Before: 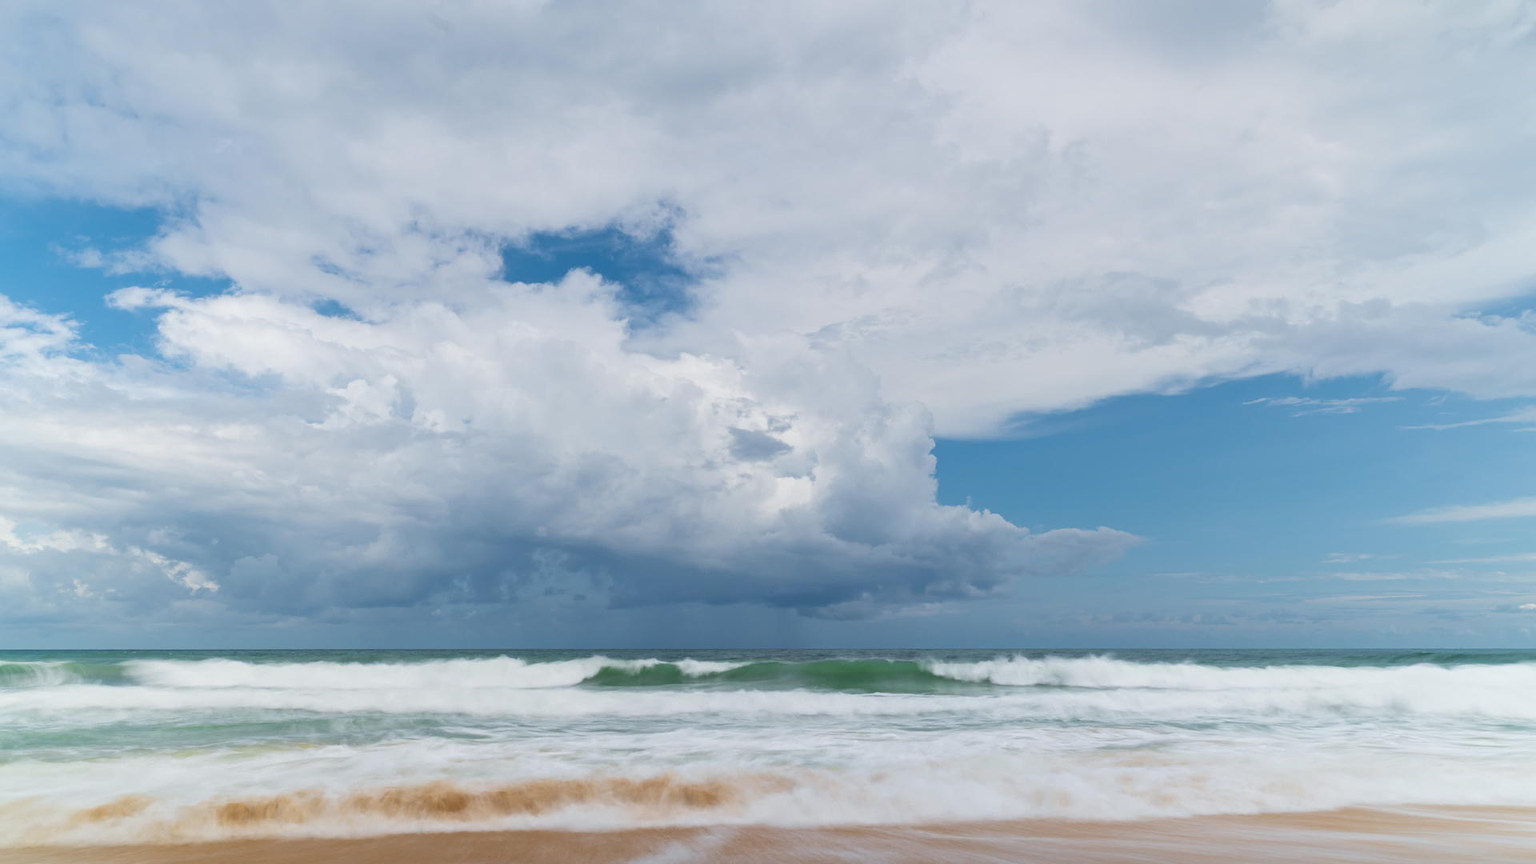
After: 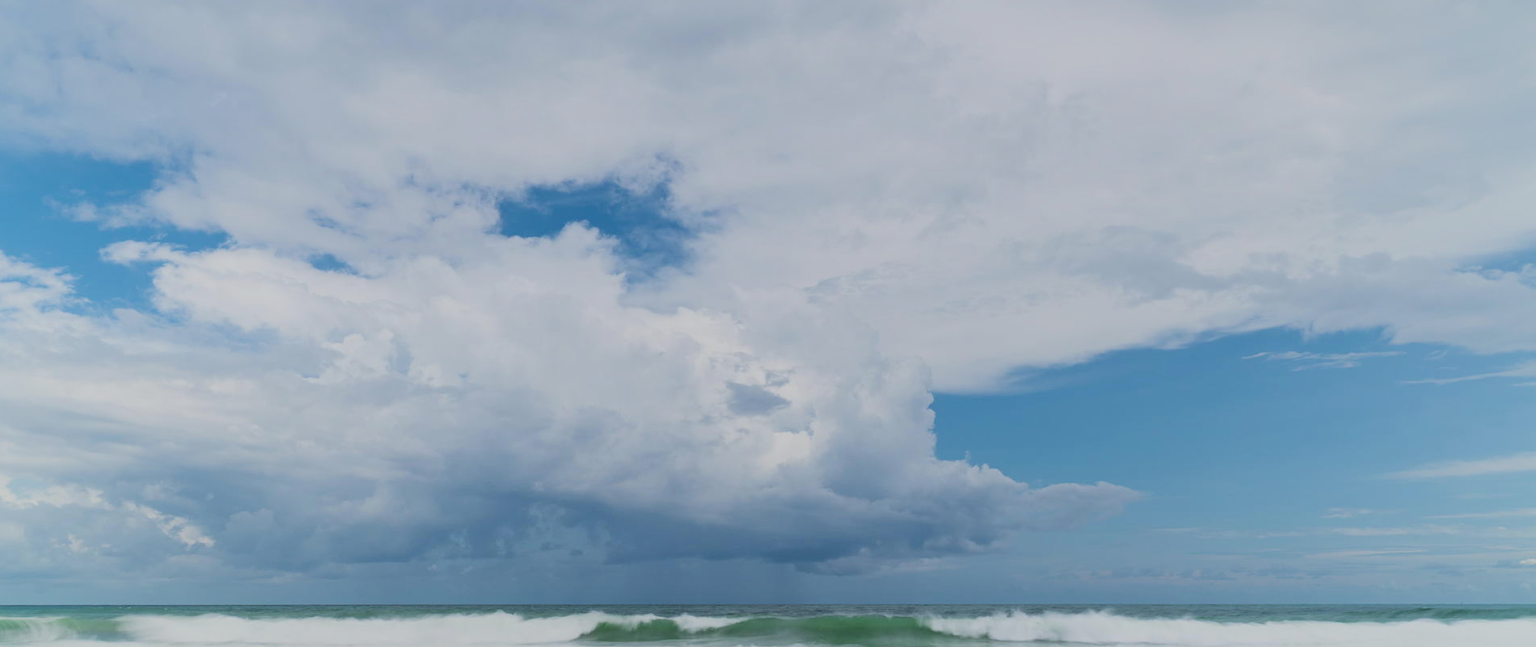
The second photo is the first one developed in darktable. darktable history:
crop: left 0.387%, top 5.469%, bottom 19.809%
filmic rgb: black relative exposure -7.65 EV, white relative exposure 4.56 EV, hardness 3.61, color science v6 (2022)
